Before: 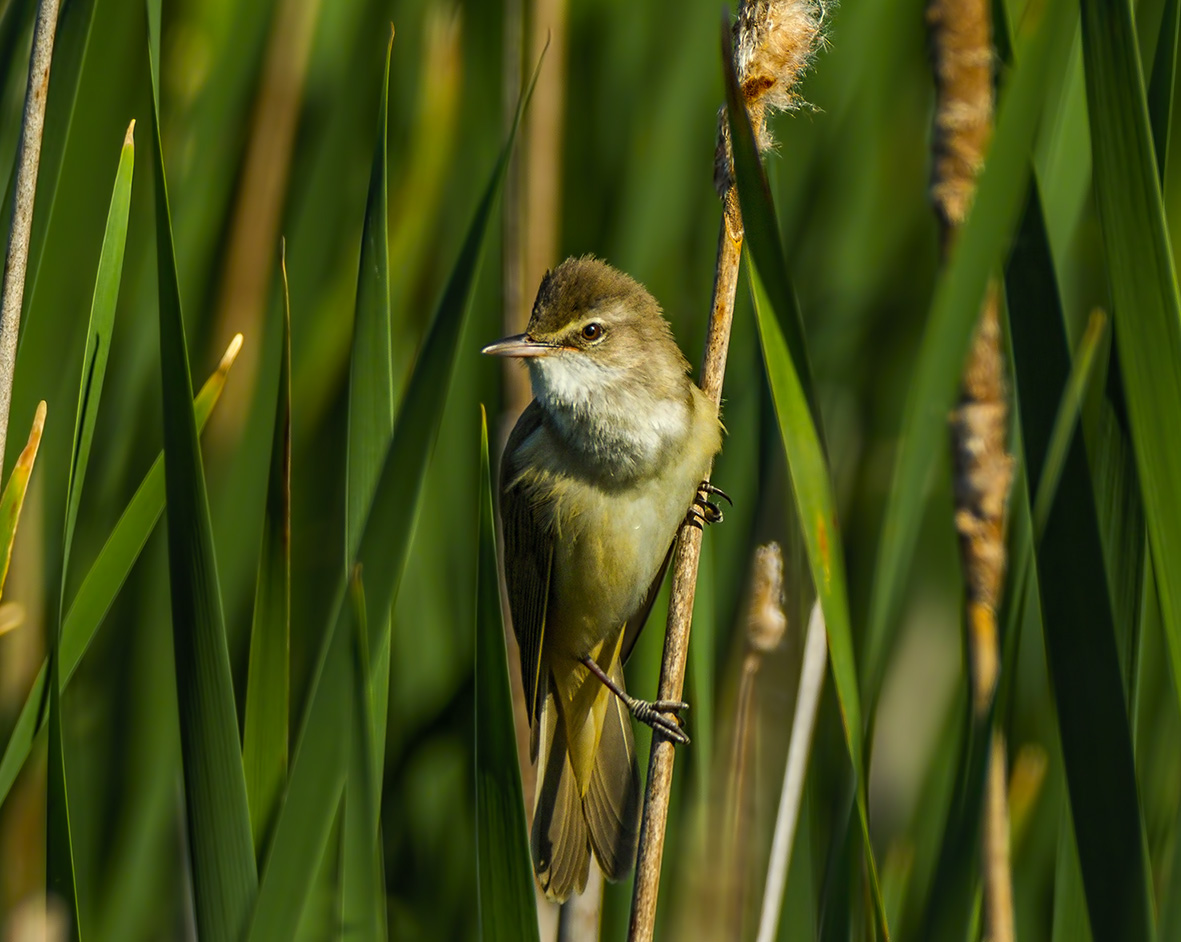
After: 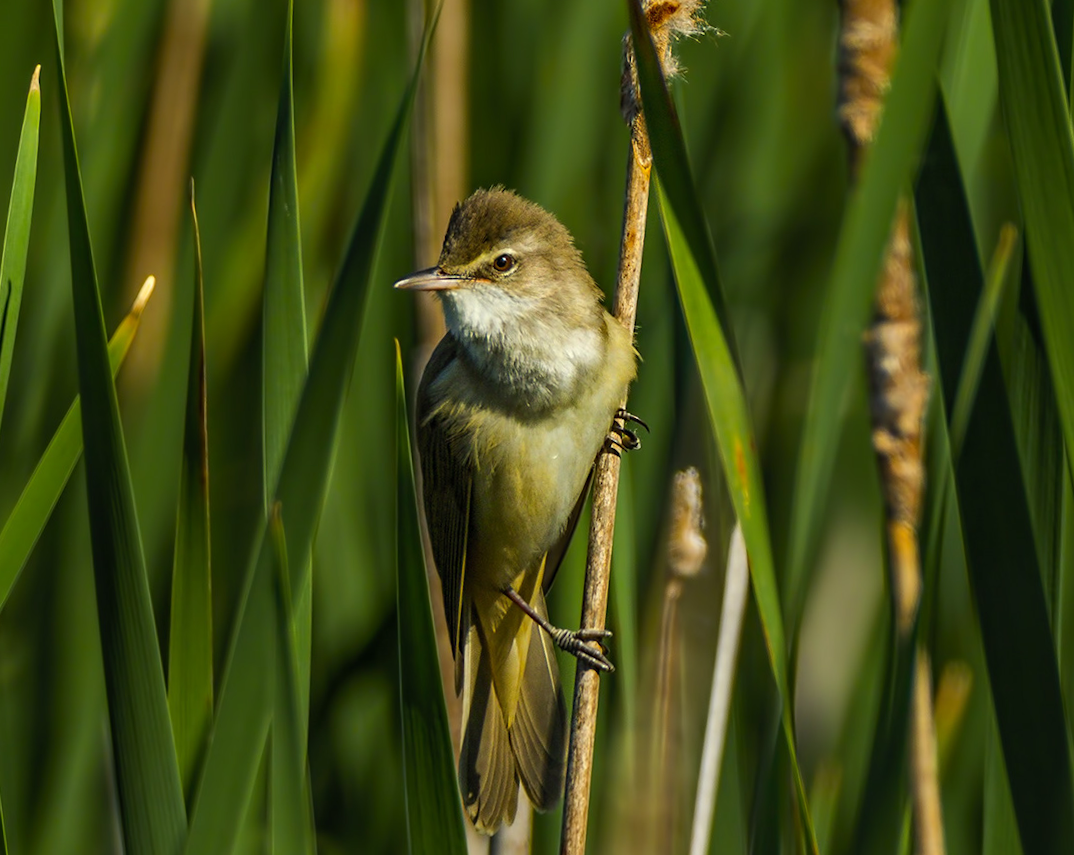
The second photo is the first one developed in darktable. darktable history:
crop and rotate: angle 1.81°, left 5.477%, top 5.673%
